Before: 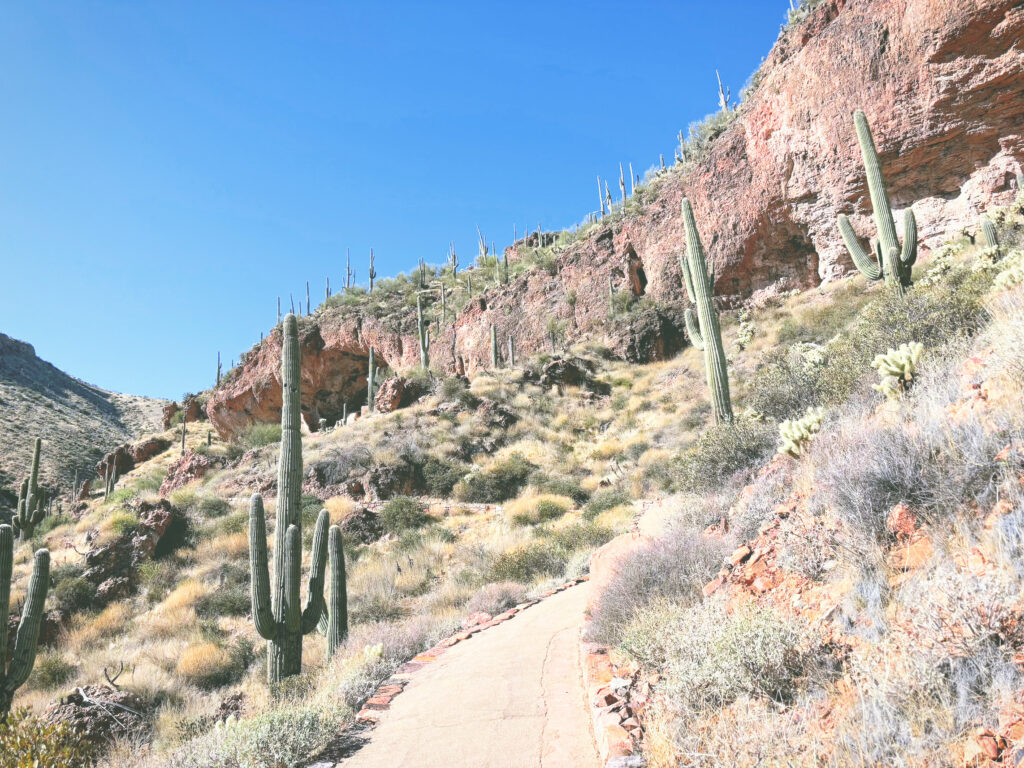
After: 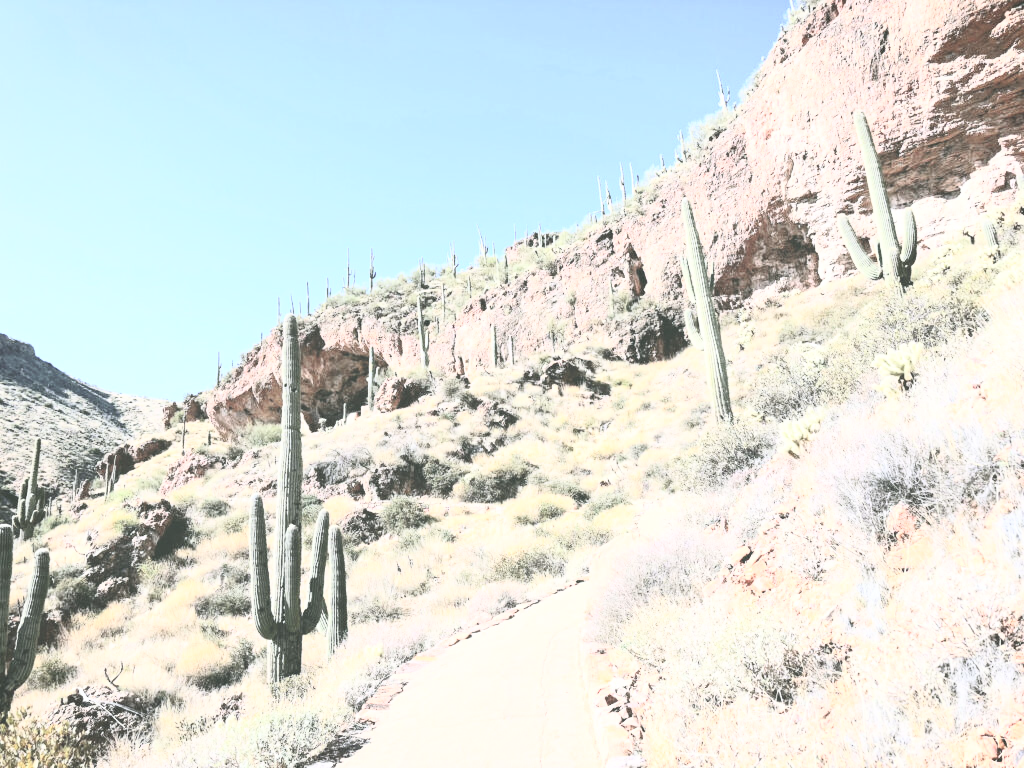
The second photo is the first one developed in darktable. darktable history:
contrast brightness saturation: contrast 0.569, brightness 0.573, saturation -0.331
